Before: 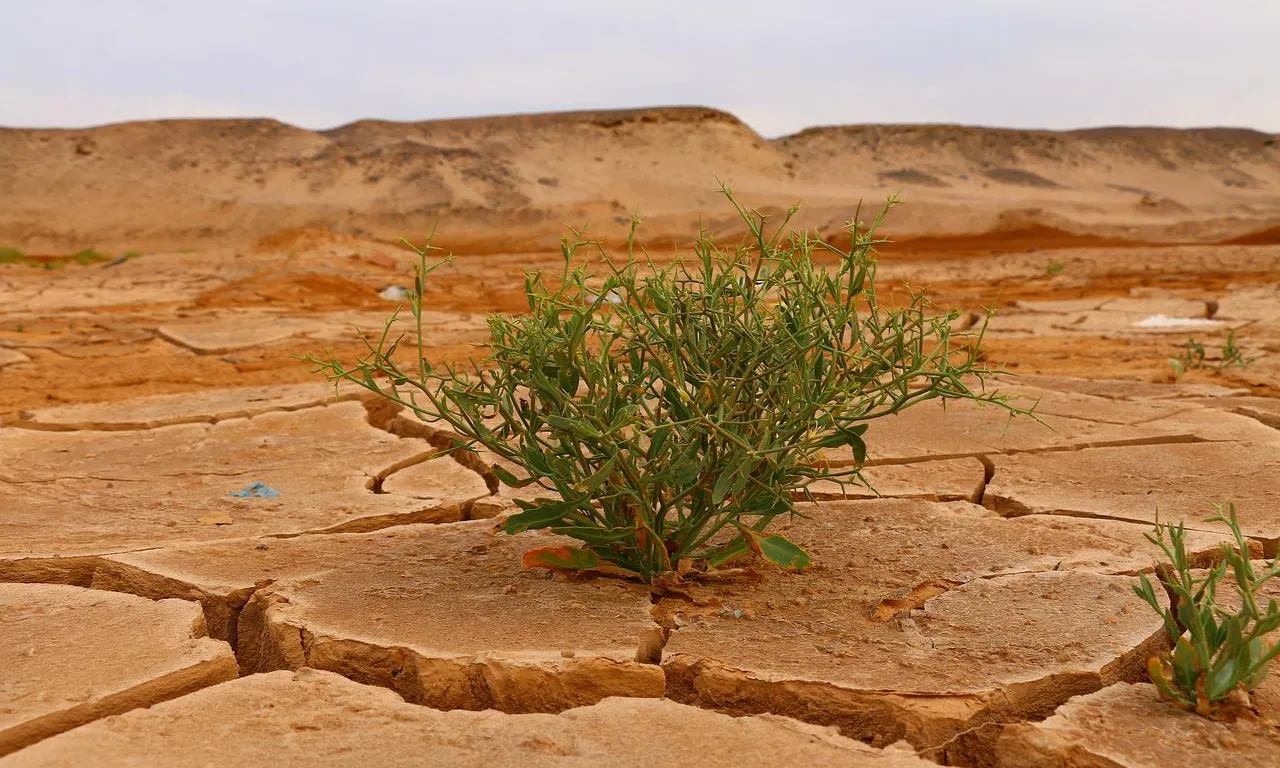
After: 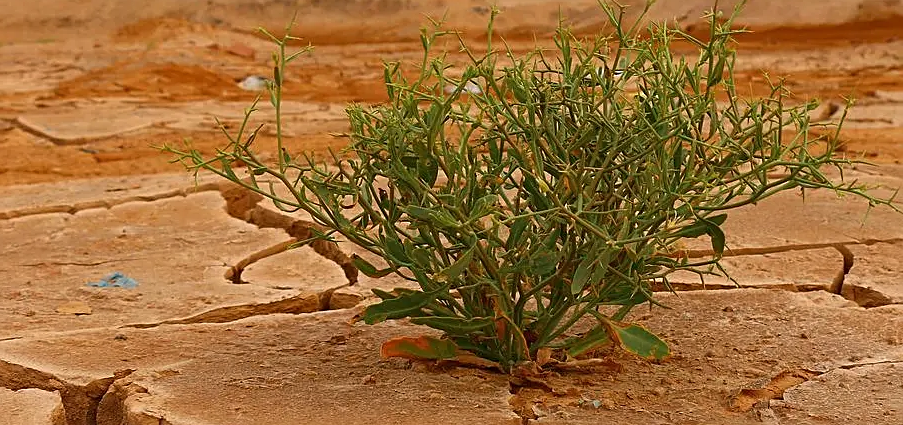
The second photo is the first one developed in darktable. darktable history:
sharpen: on, module defaults
crop: left 11.087%, top 27.375%, right 18.295%, bottom 17.264%
